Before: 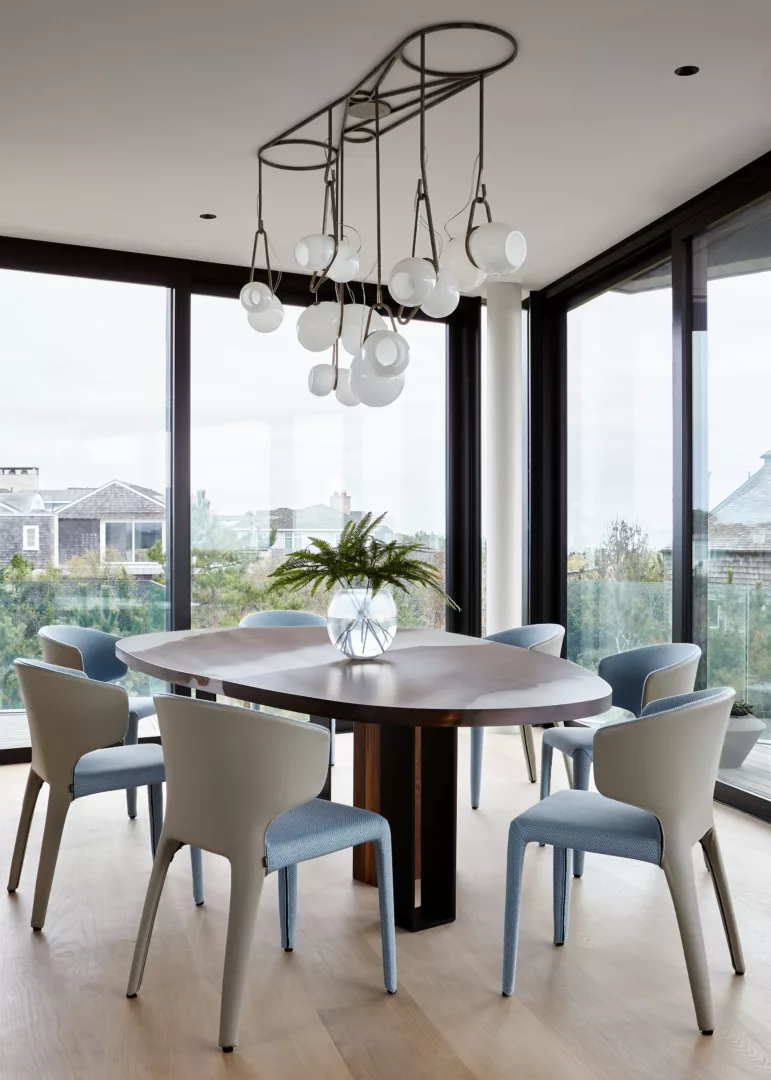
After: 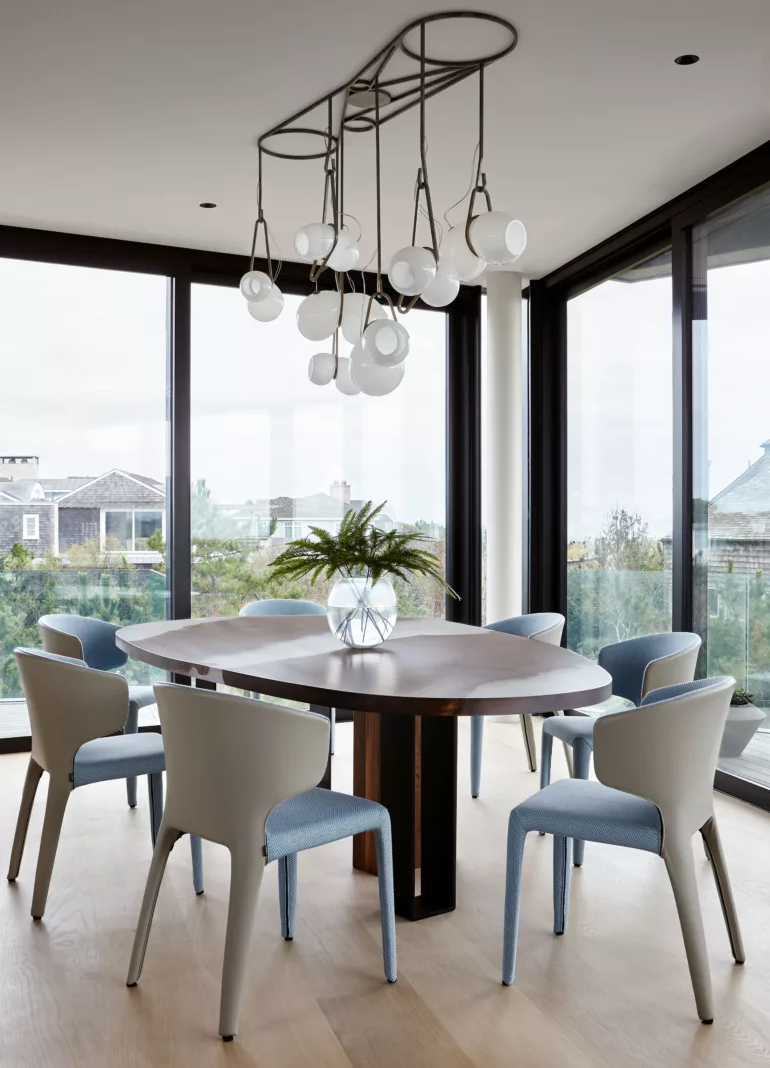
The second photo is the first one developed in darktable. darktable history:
crop: top 1.048%, right 0.005%
tone equalizer: on, module defaults
